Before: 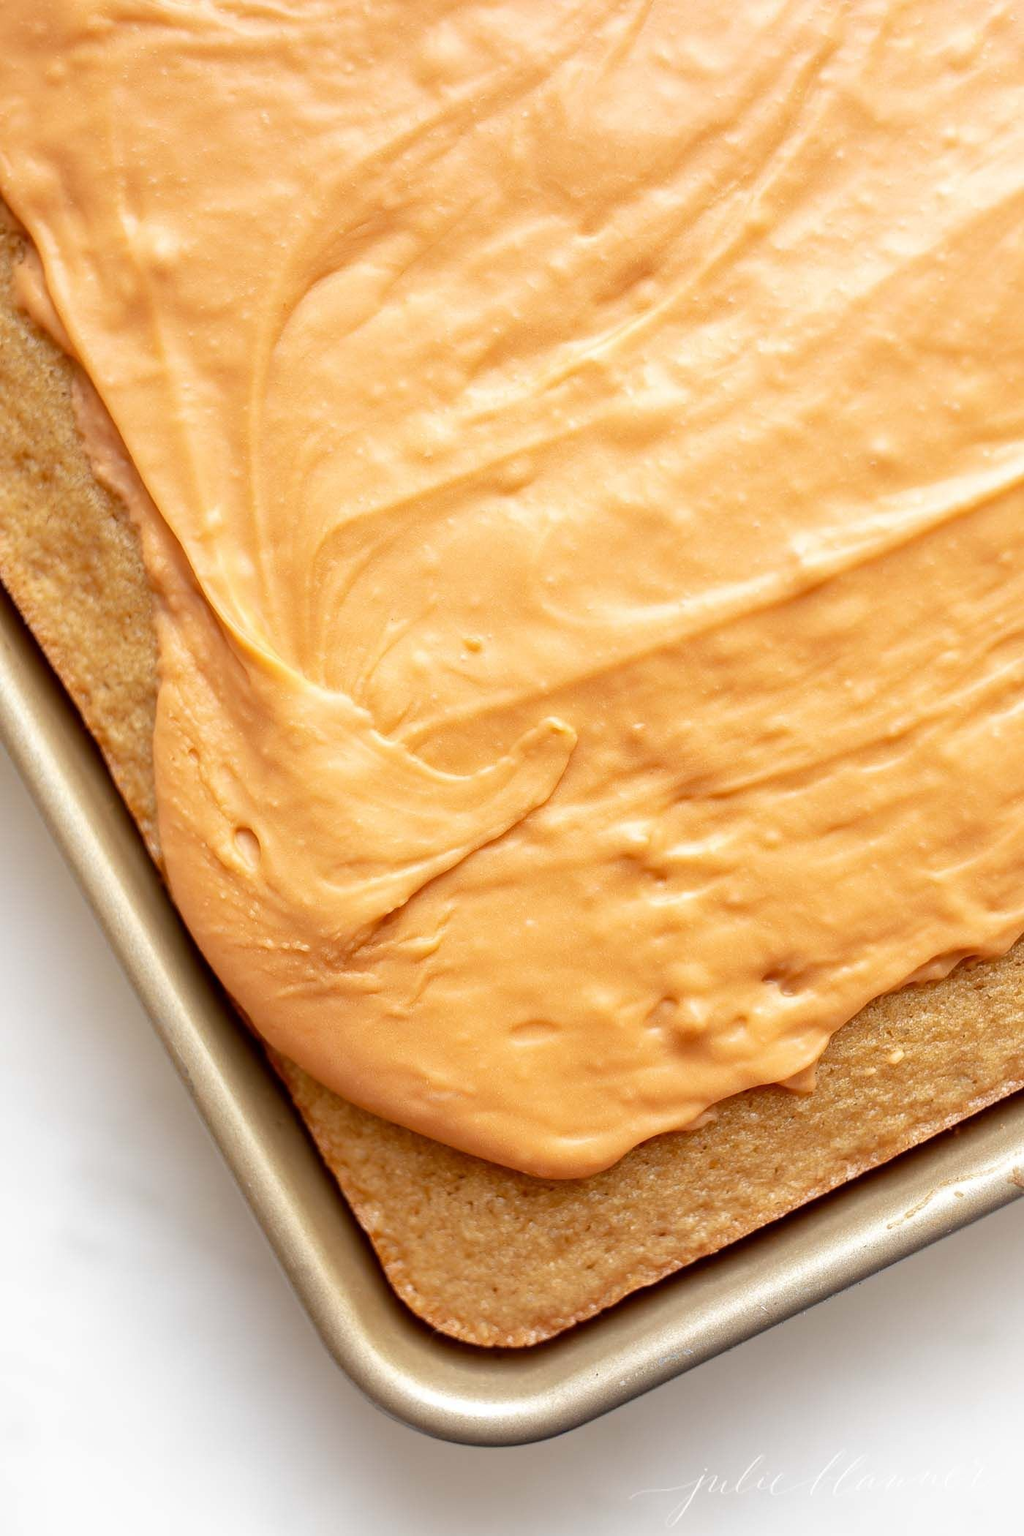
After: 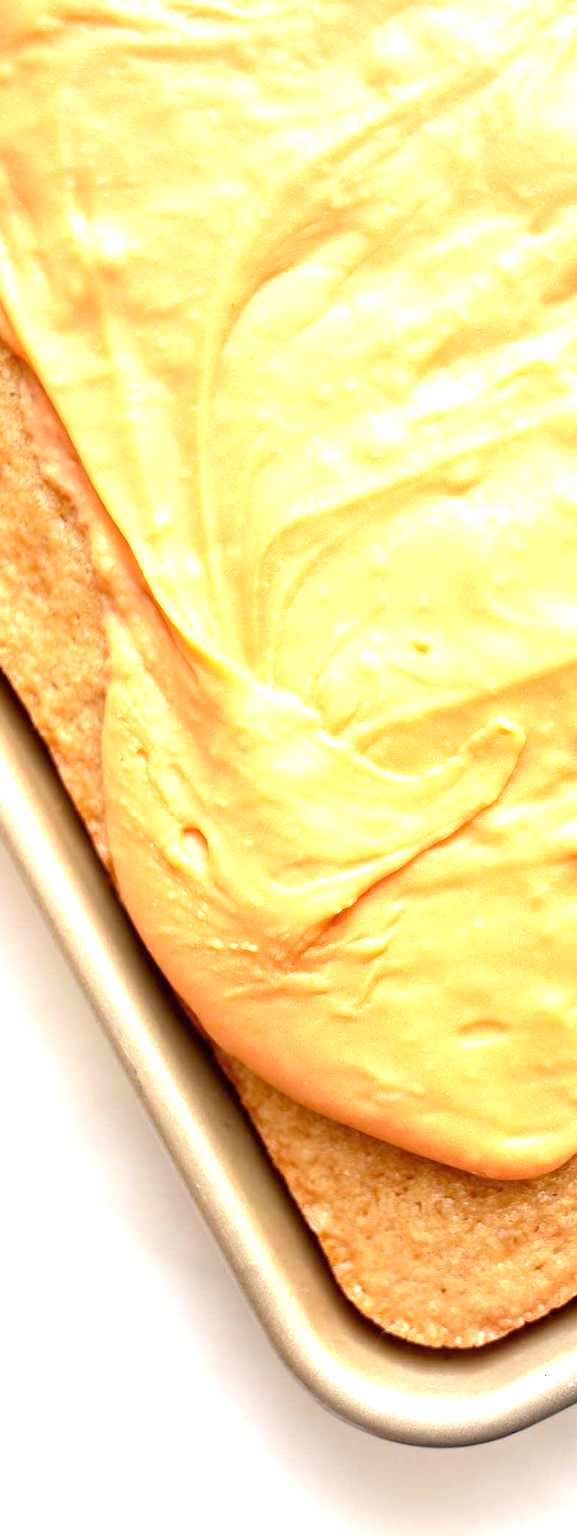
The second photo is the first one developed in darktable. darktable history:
exposure: black level correction 0, exposure 1.001 EV, compensate exposure bias true, compensate highlight preservation false
crop: left 5.074%, right 38.539%
